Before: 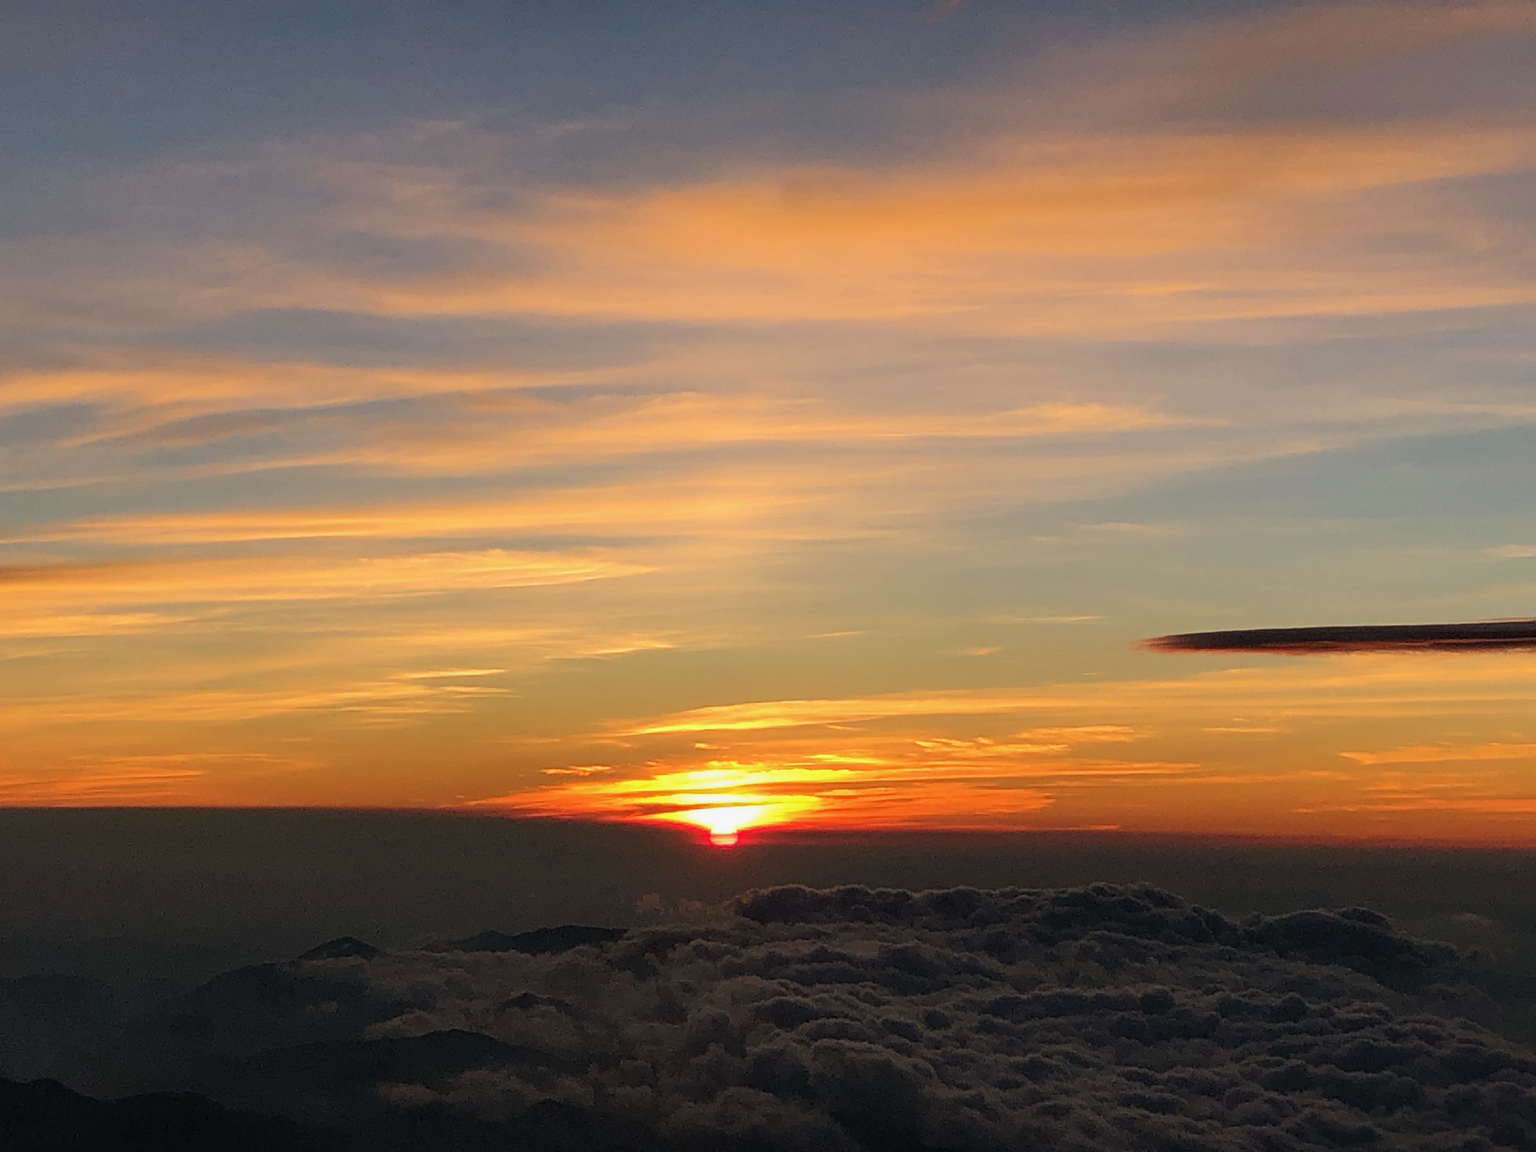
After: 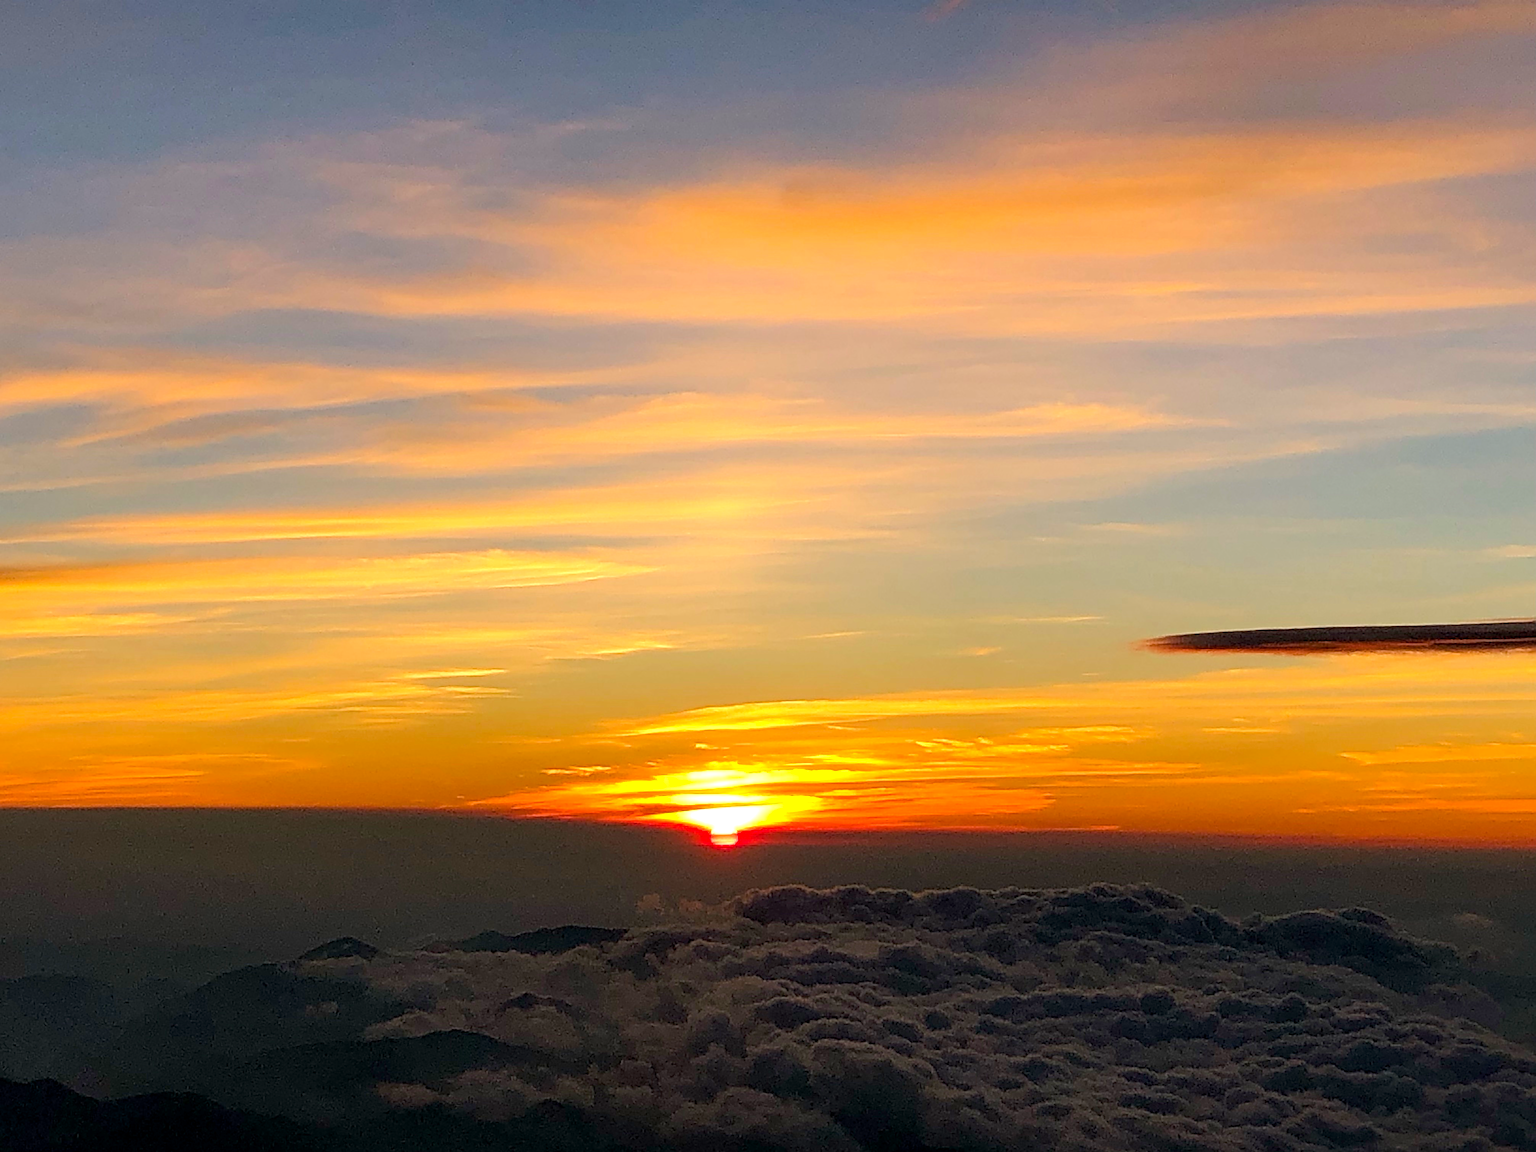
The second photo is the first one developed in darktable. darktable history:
color balance rgb: linear chroma grading › global chroma 0.815%, perceptual saturation grading › global saturation 1.715%, perceptual saturation grading › highlights -1.619%, perceptual saturation grading › mid-tones 3.528%, perceptual saturation grading › shadows 6.807%, perceptual brilliance grading › global brilliance 10.501%, perceptual brilliance grading › shadows 15.499%, global vibrance 20%
sharpen: radius 2.733
